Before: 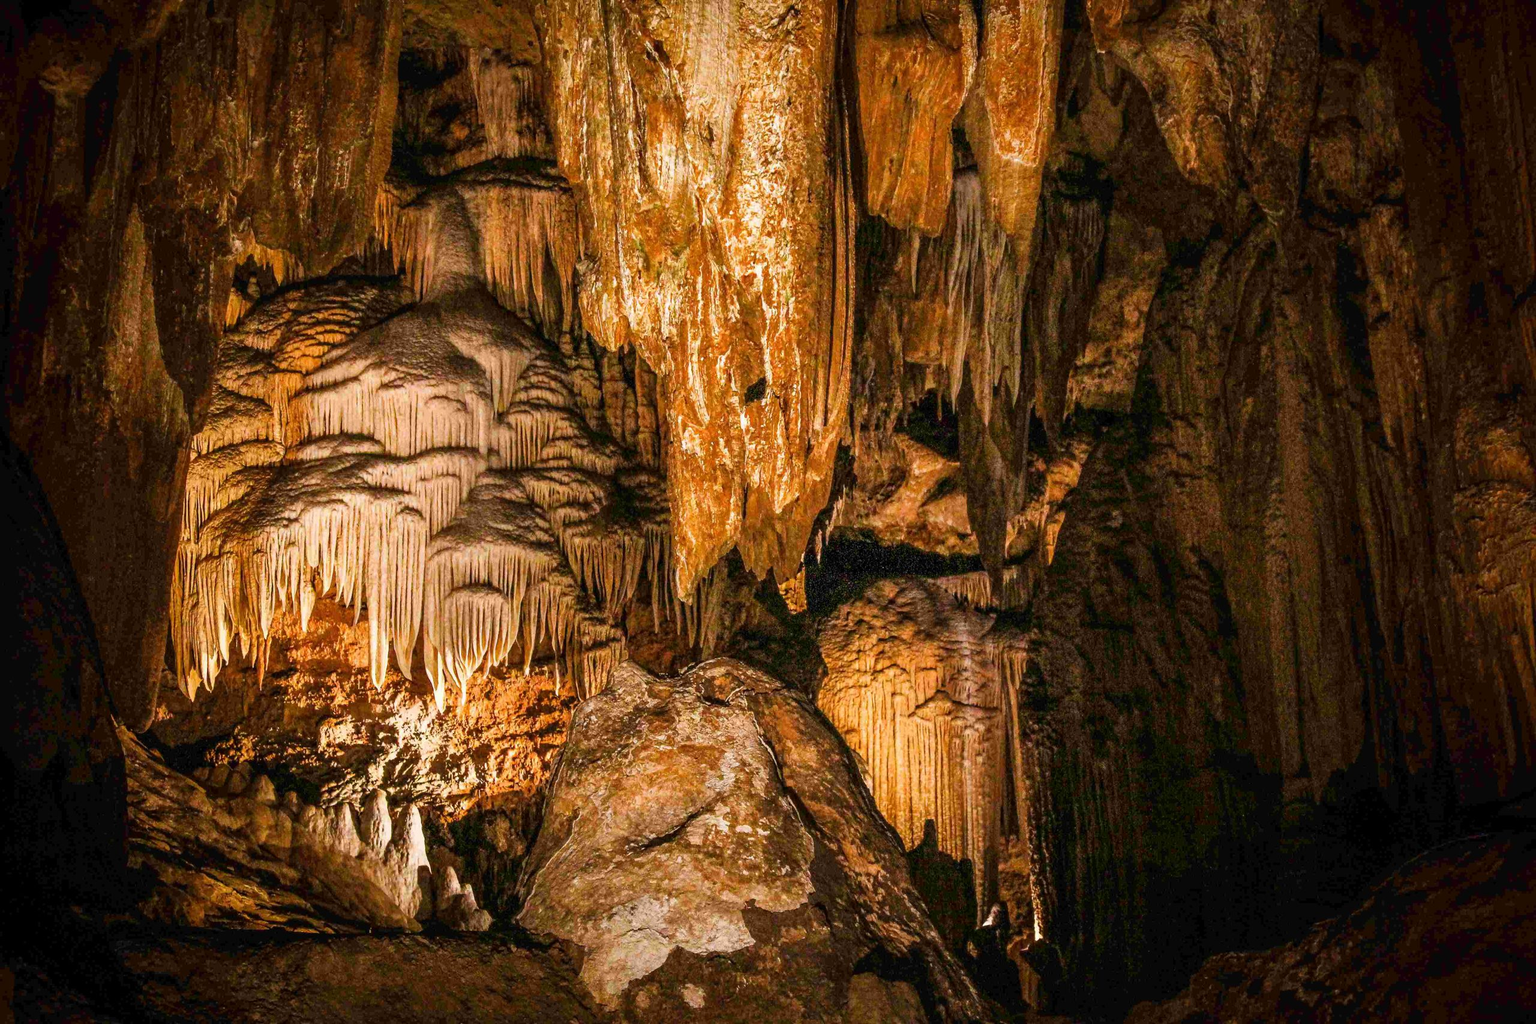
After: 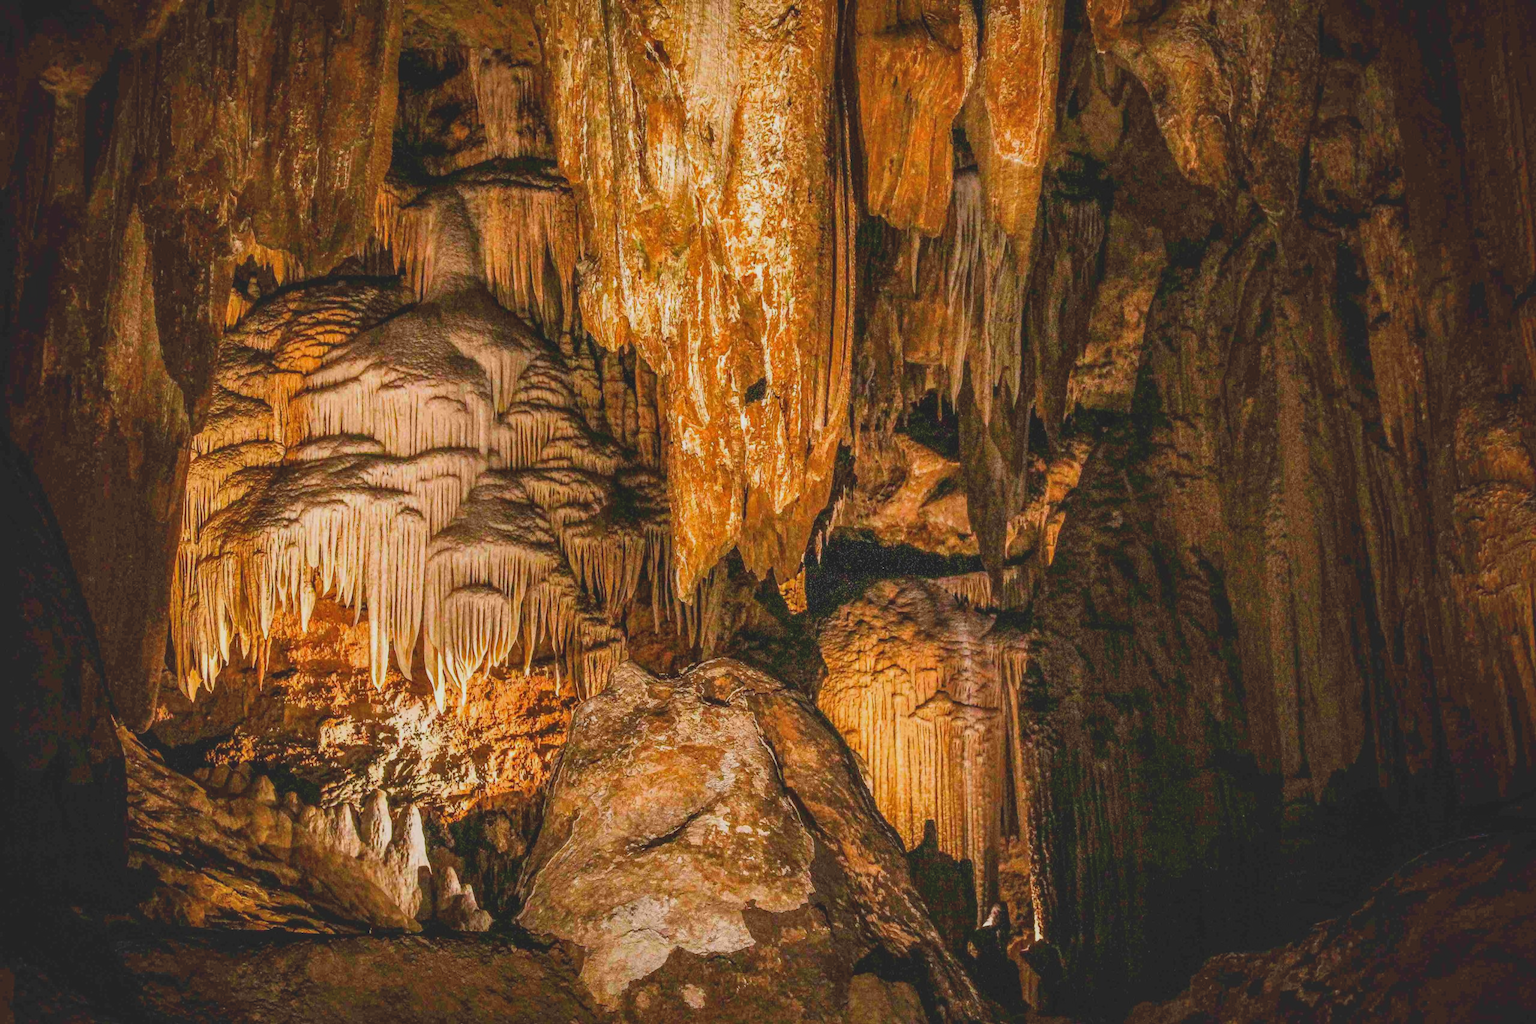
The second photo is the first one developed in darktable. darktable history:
contrast brightness saturation: contrast -0.291
local contrast: on, module defaults
